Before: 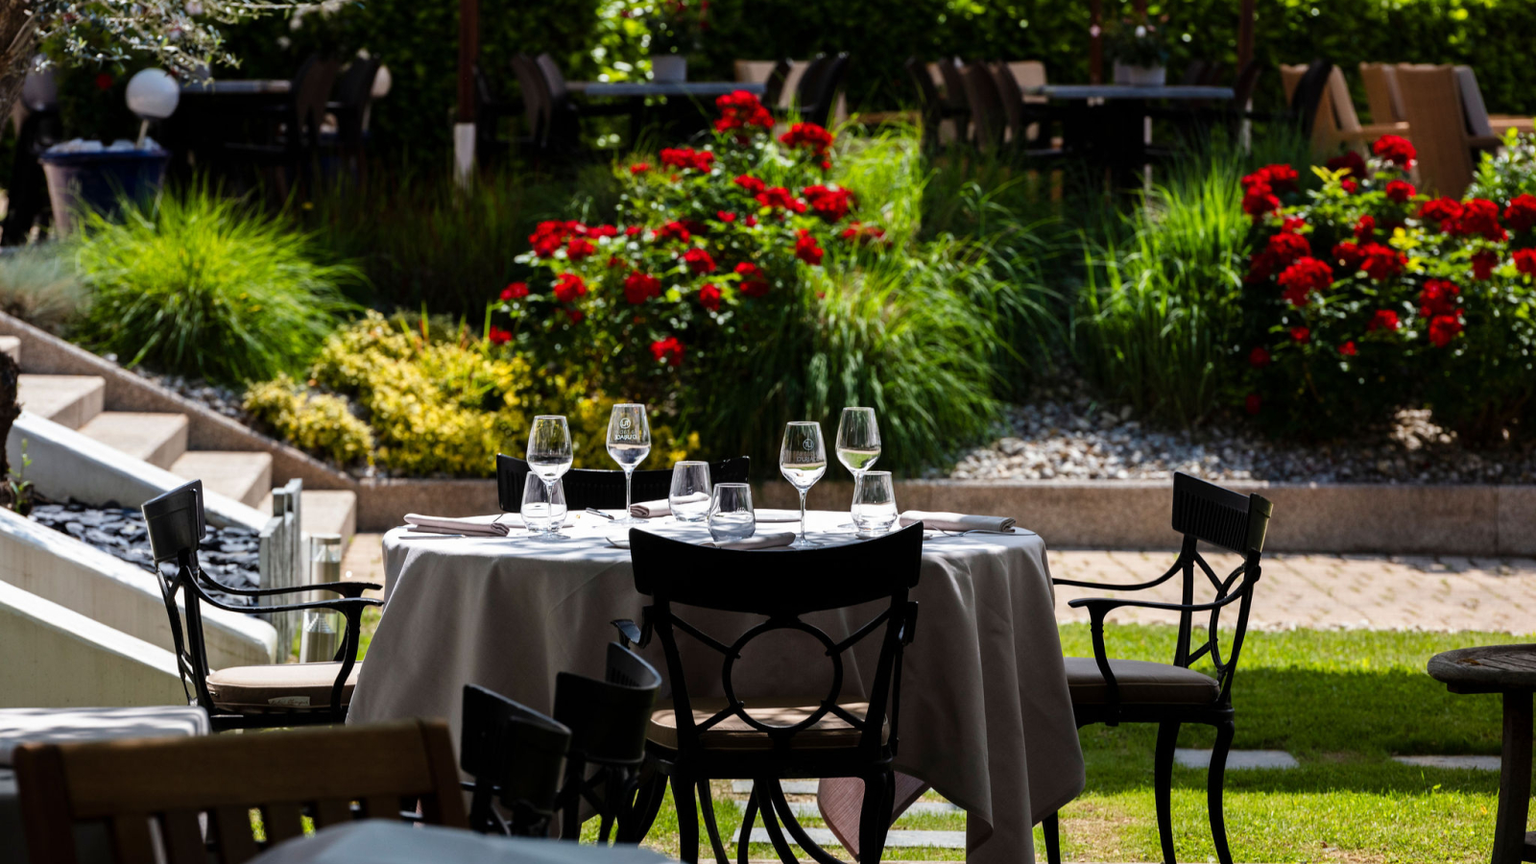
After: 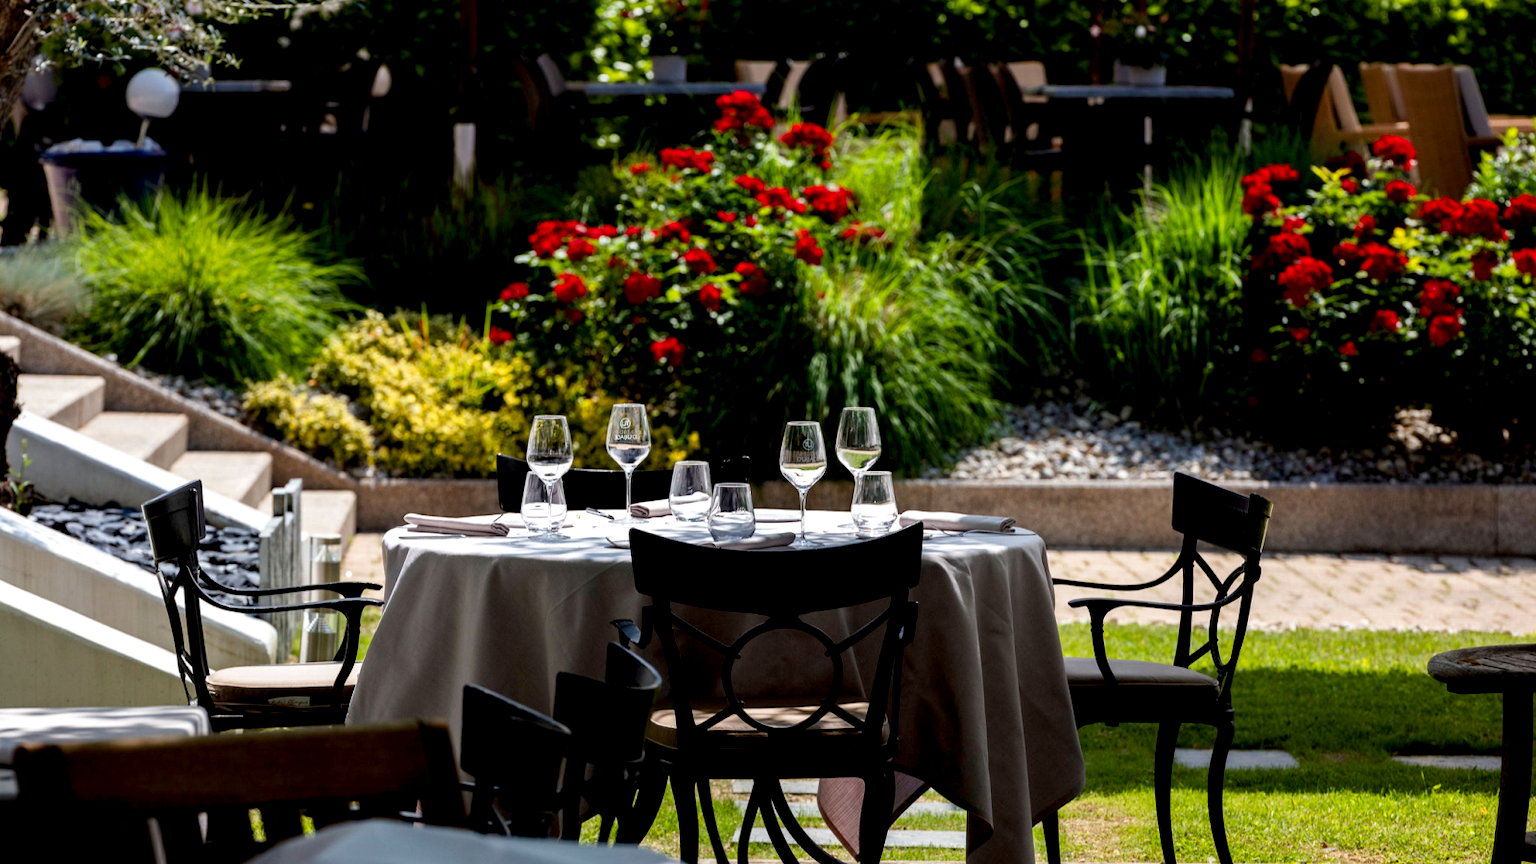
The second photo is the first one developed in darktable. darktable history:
exposure: black level correction 0.008, exposure 0.094 EV, compensate highlight preservation false
tone equalizer: mask exposure compensation -0.499 EV
